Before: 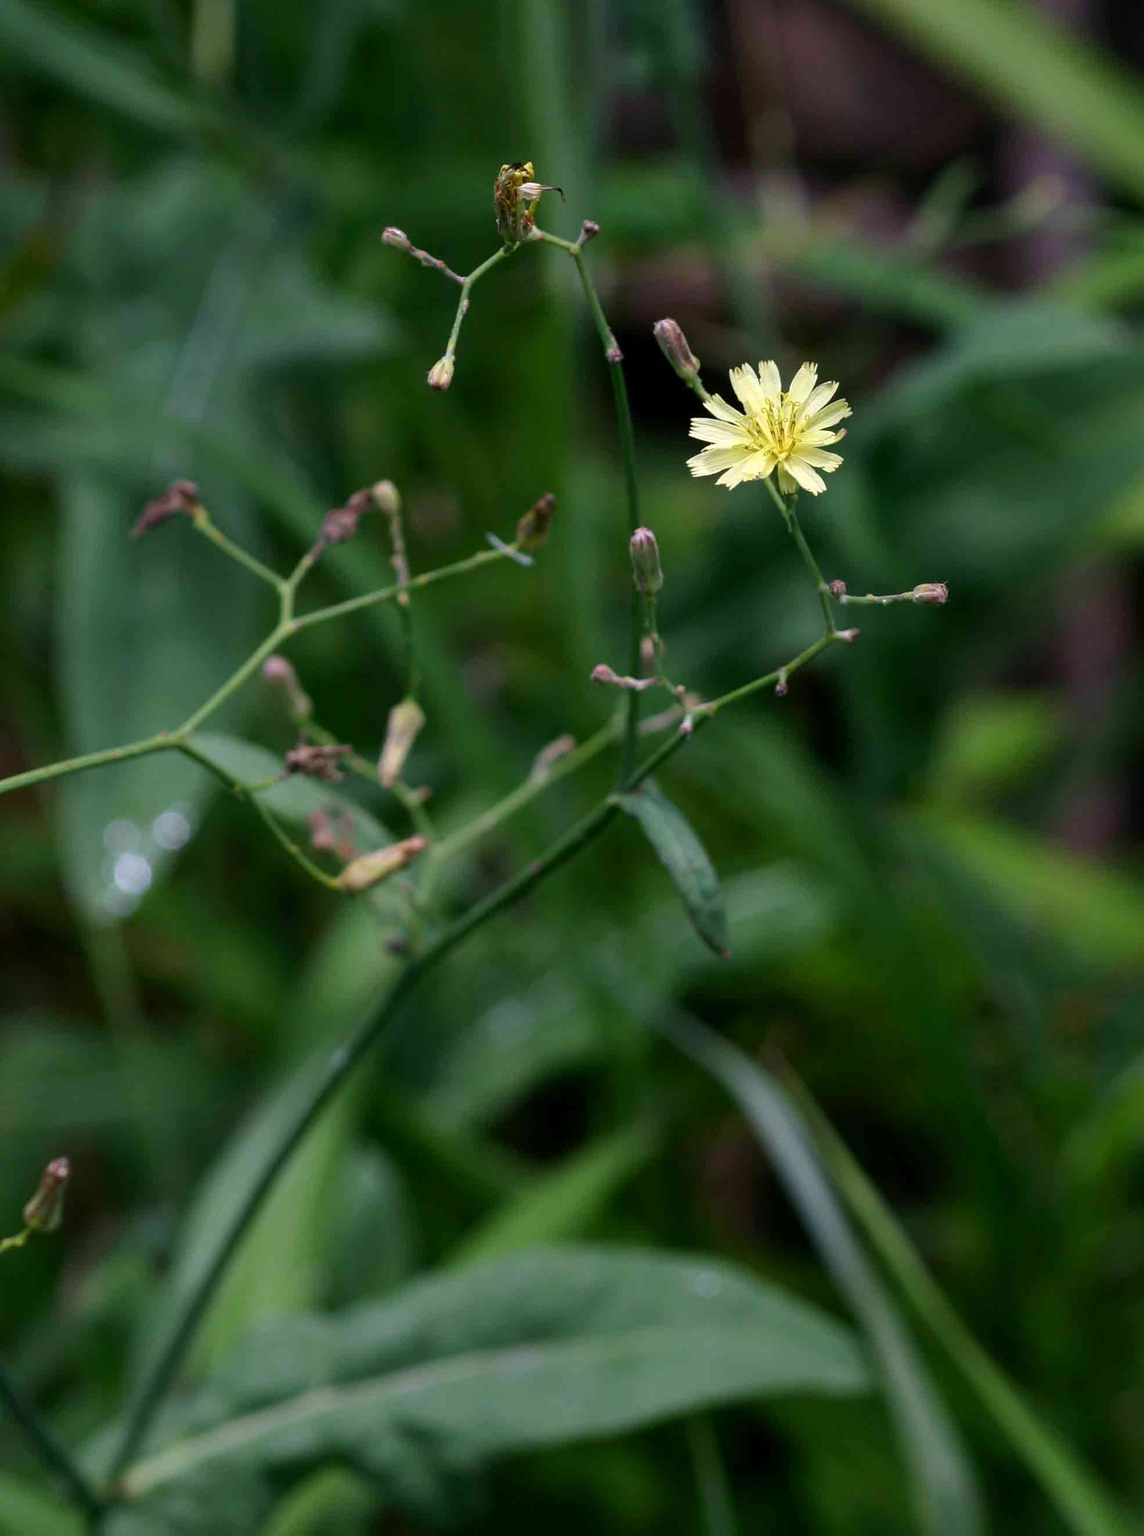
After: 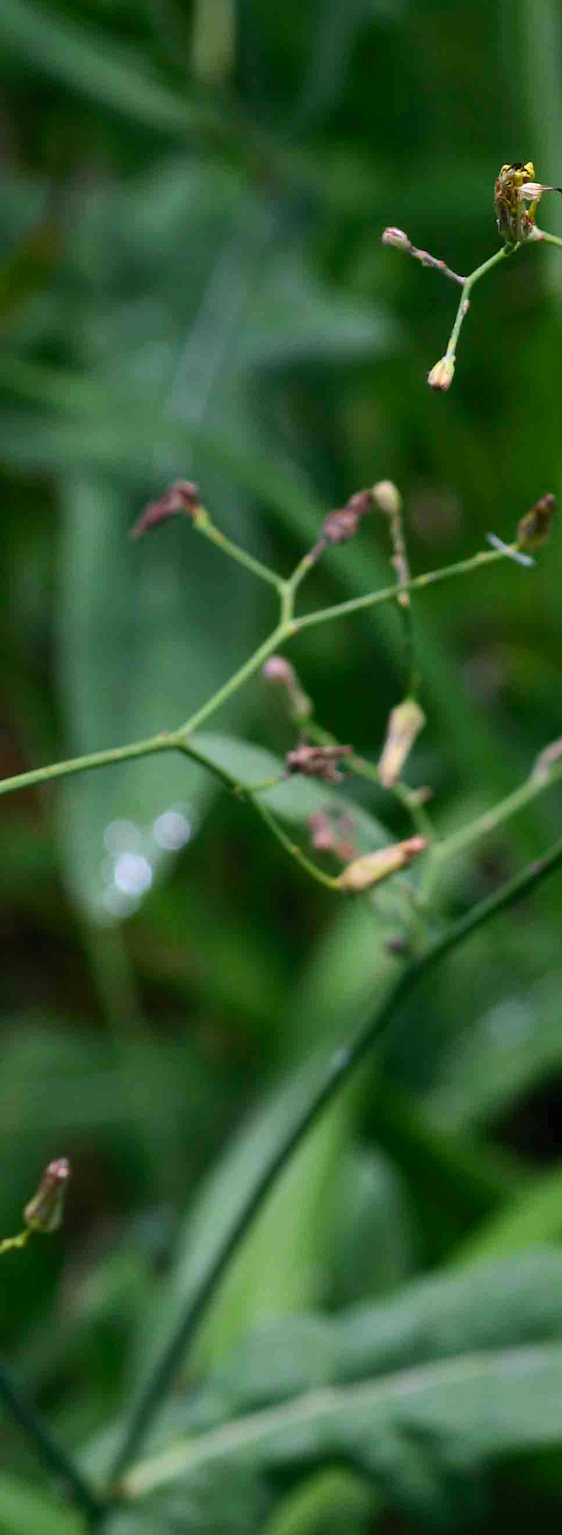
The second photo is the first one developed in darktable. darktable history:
contrast brightness saturation: contrast 0.2, brightness 0.16, saturation 0.22
crop and rotate: left 0%, top 0%, right 50.845%
